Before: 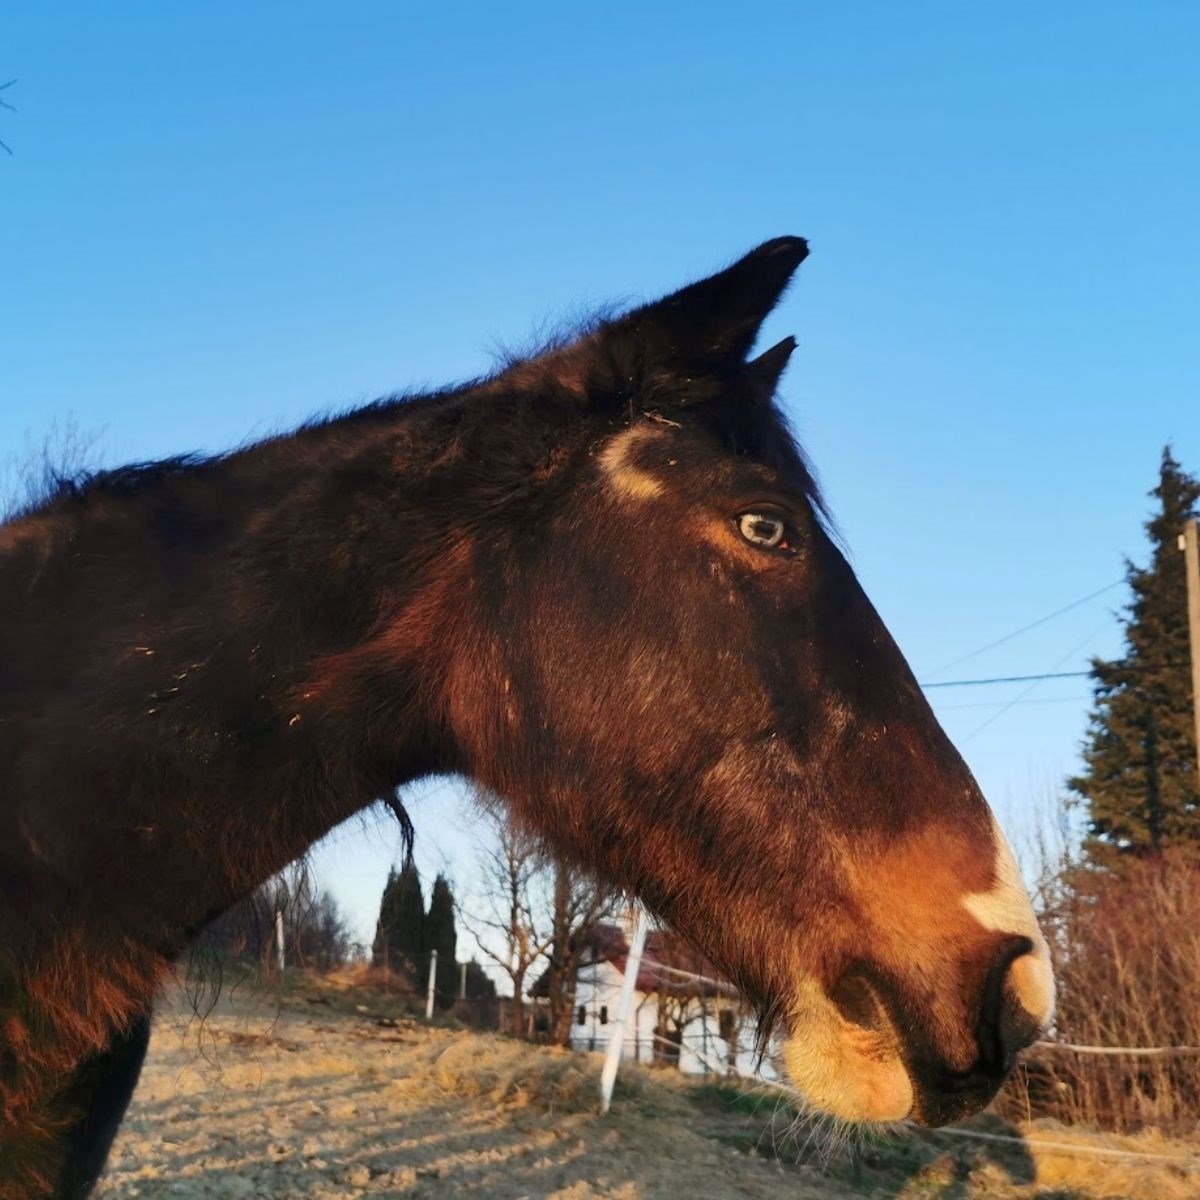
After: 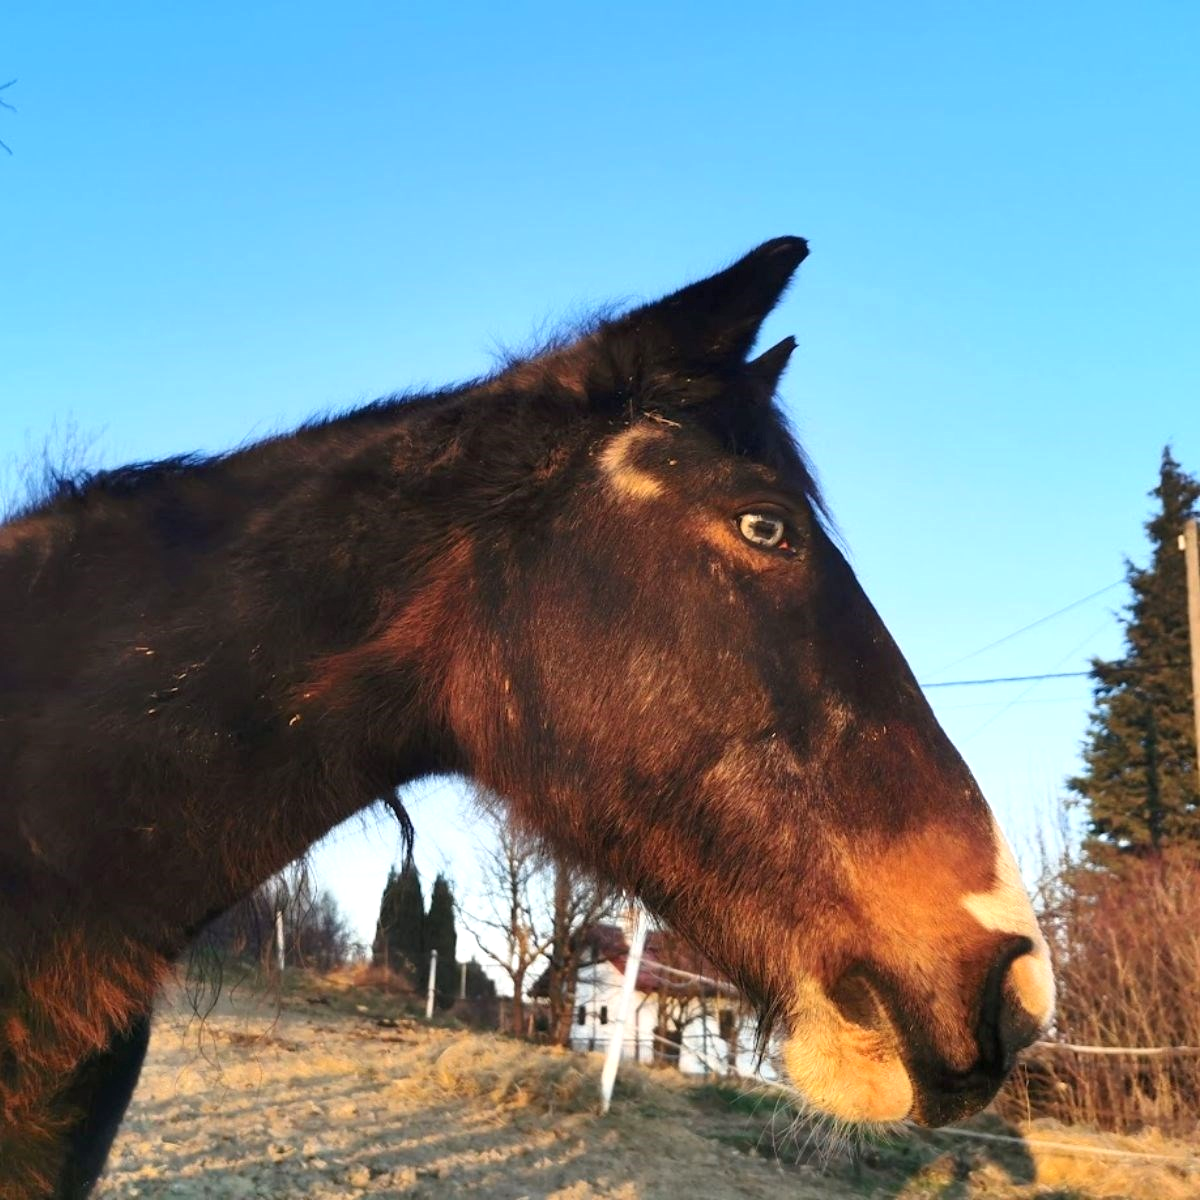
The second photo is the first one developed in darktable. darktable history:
exposure: black level correction 0, exposure 0.498 EV, compensate highlight preservation false
